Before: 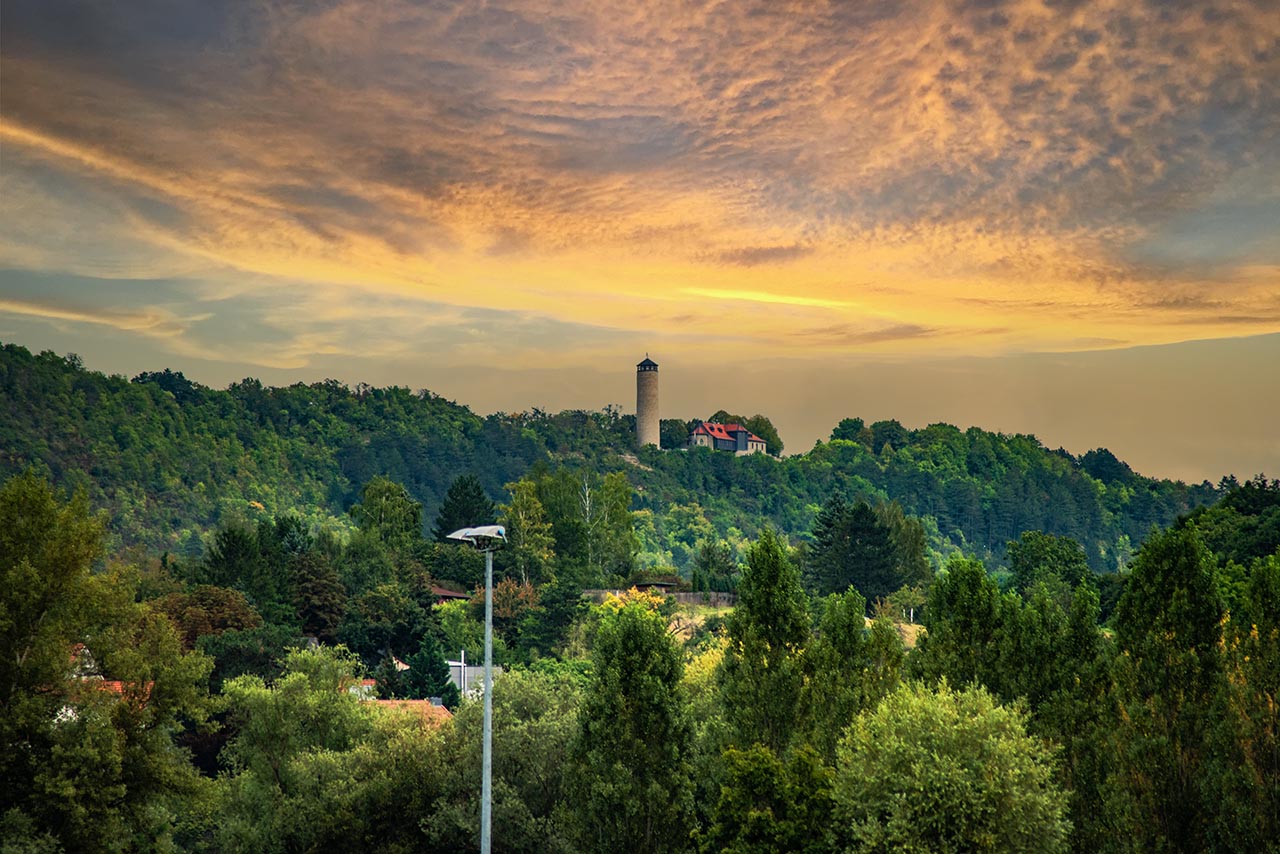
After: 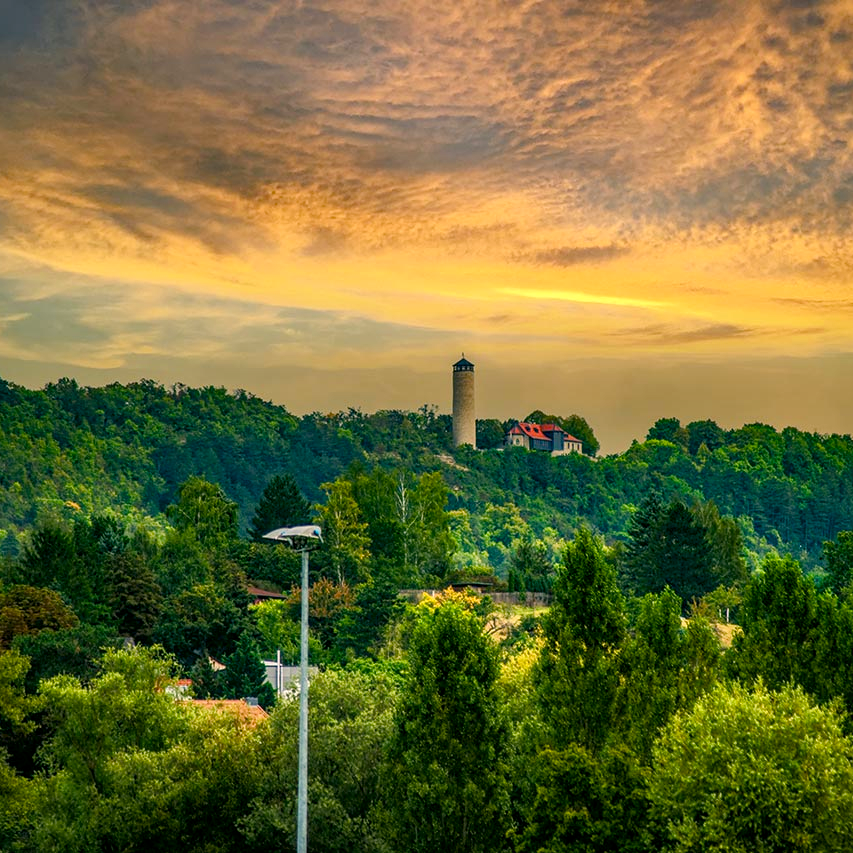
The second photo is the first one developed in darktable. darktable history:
exposure: exposure -0.04 EV, compensate exposure bias true, compensate highlight preservation false
tone equalizer: on, module defaults
color correction: highlights a* 3.97, highlights b* 4.91, shadows a* -7.59, shadows b* 4.85
color balance rgb: linear chroma grading › global chroma 15.431%, perceptual saturation grading › global saturation 0.813%, perceptual saturation grading › highlights -9.087%, perceptual saturation grading › mid-tones 18.465%, perceptual saturation grading › shadows 29.047%
crop and rotate: left 14.393%, right 18.95%
local contrast: on, module defaults
